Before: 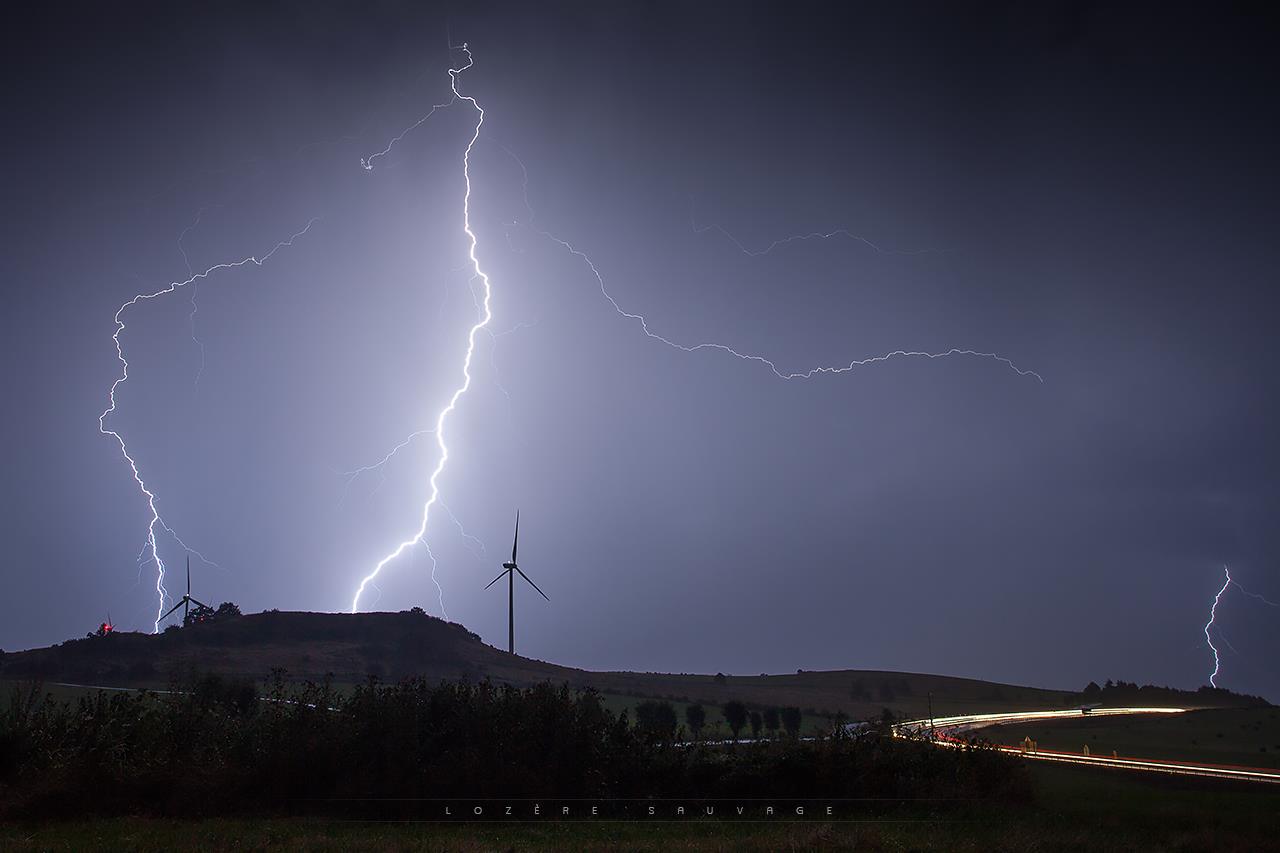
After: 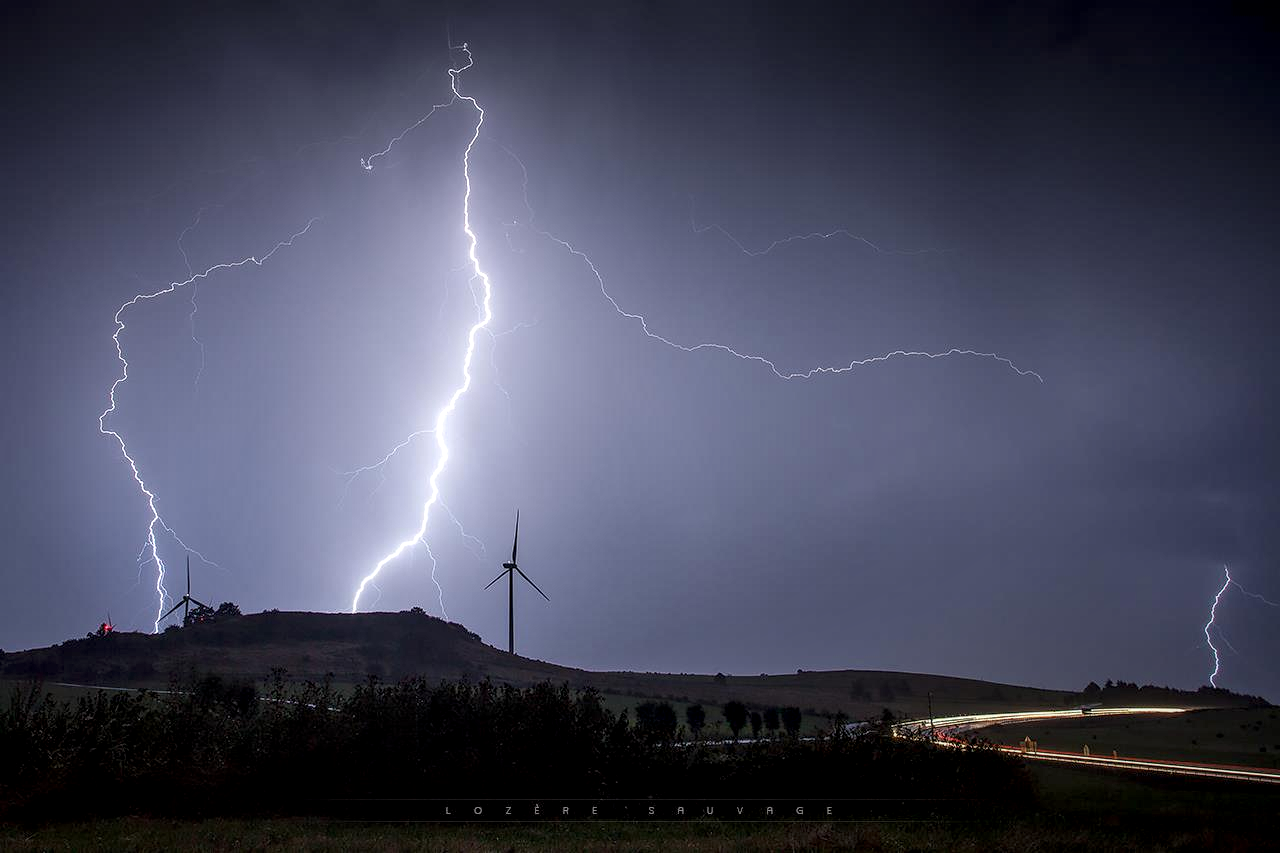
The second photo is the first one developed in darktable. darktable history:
local contrast: highlights 21%, detail 150%
